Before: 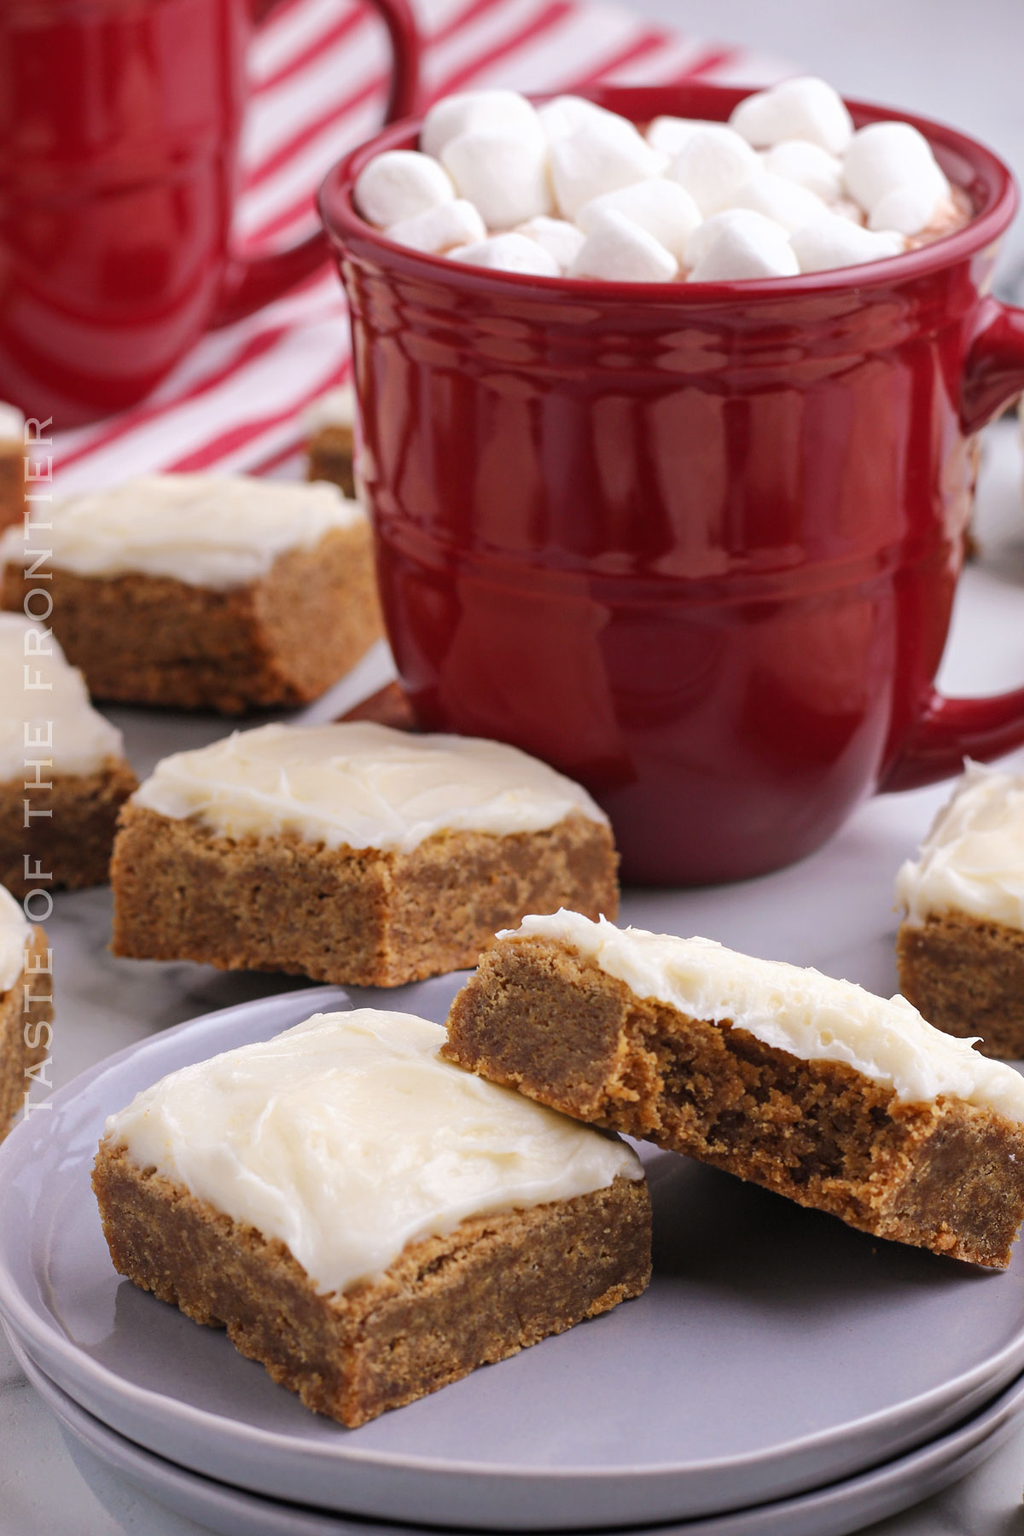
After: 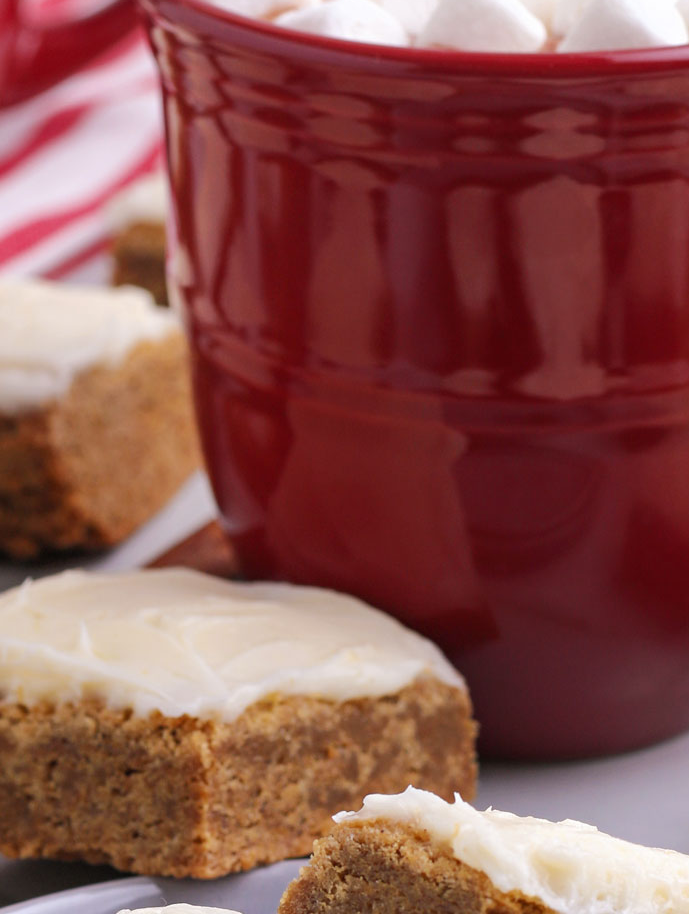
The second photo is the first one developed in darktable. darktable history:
crop: left 20.706%, top 15.456%, right 21.86%, bottom 33.727%
